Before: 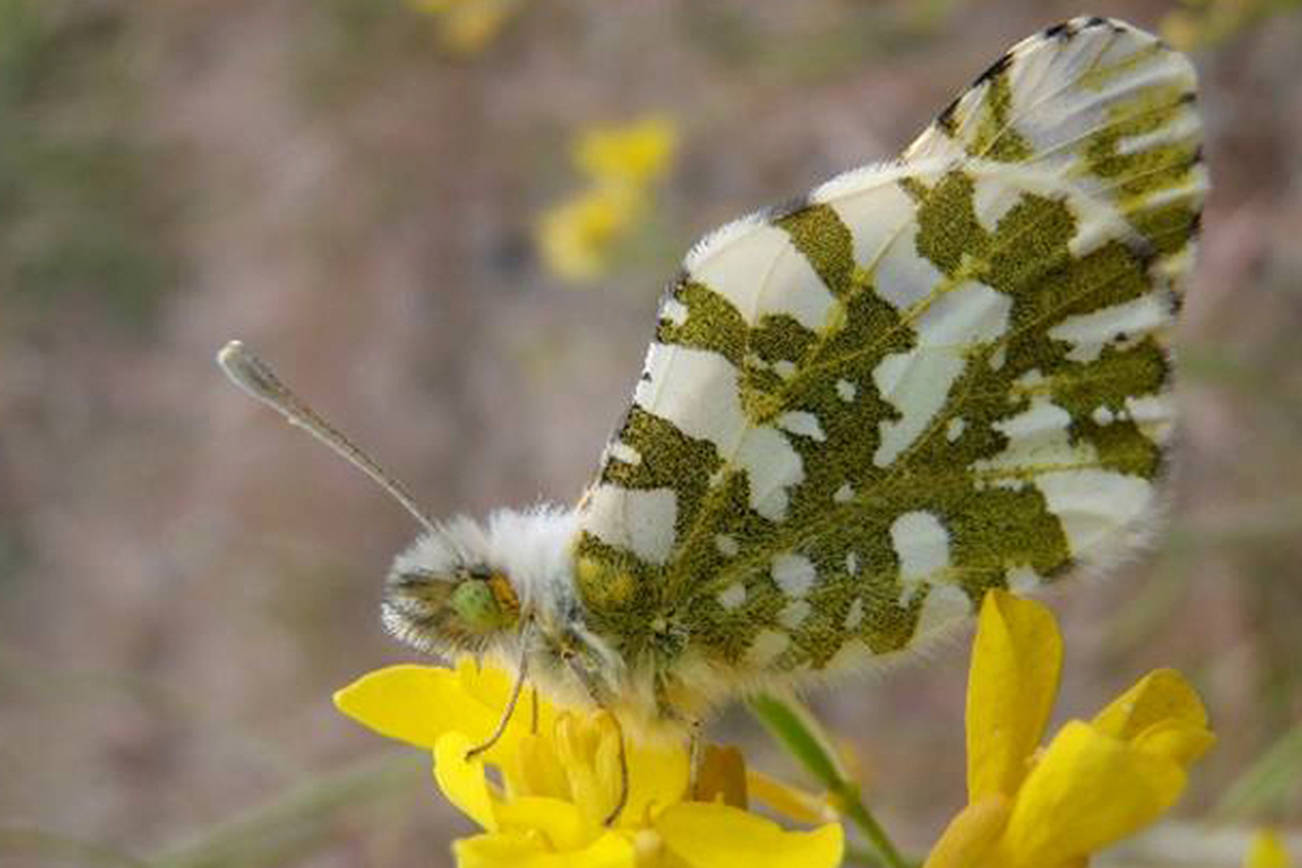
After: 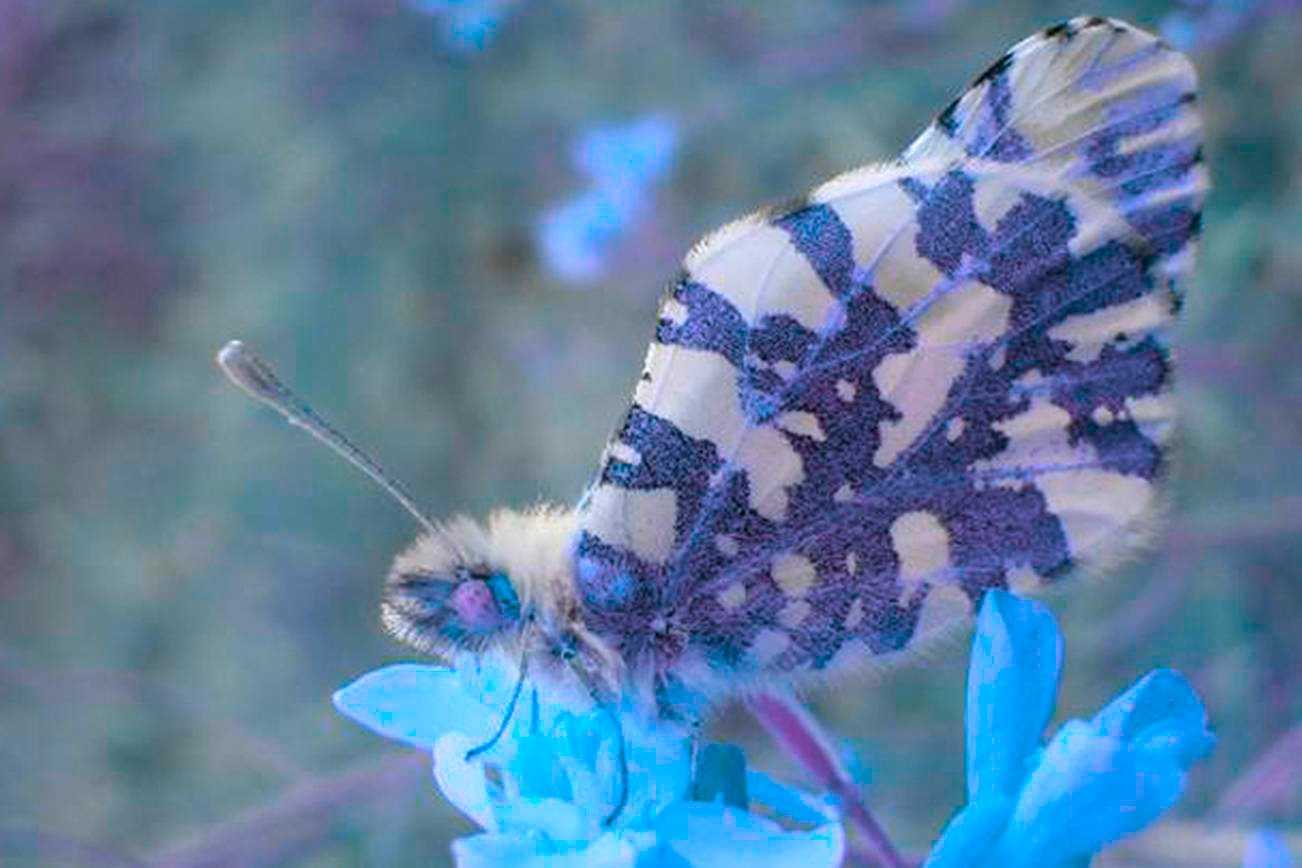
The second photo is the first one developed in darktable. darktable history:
color balance rgb: hue shift 180°, global vibrance 50%, contrast 0.32%
contrast brightness saturation: saturation -0.04
